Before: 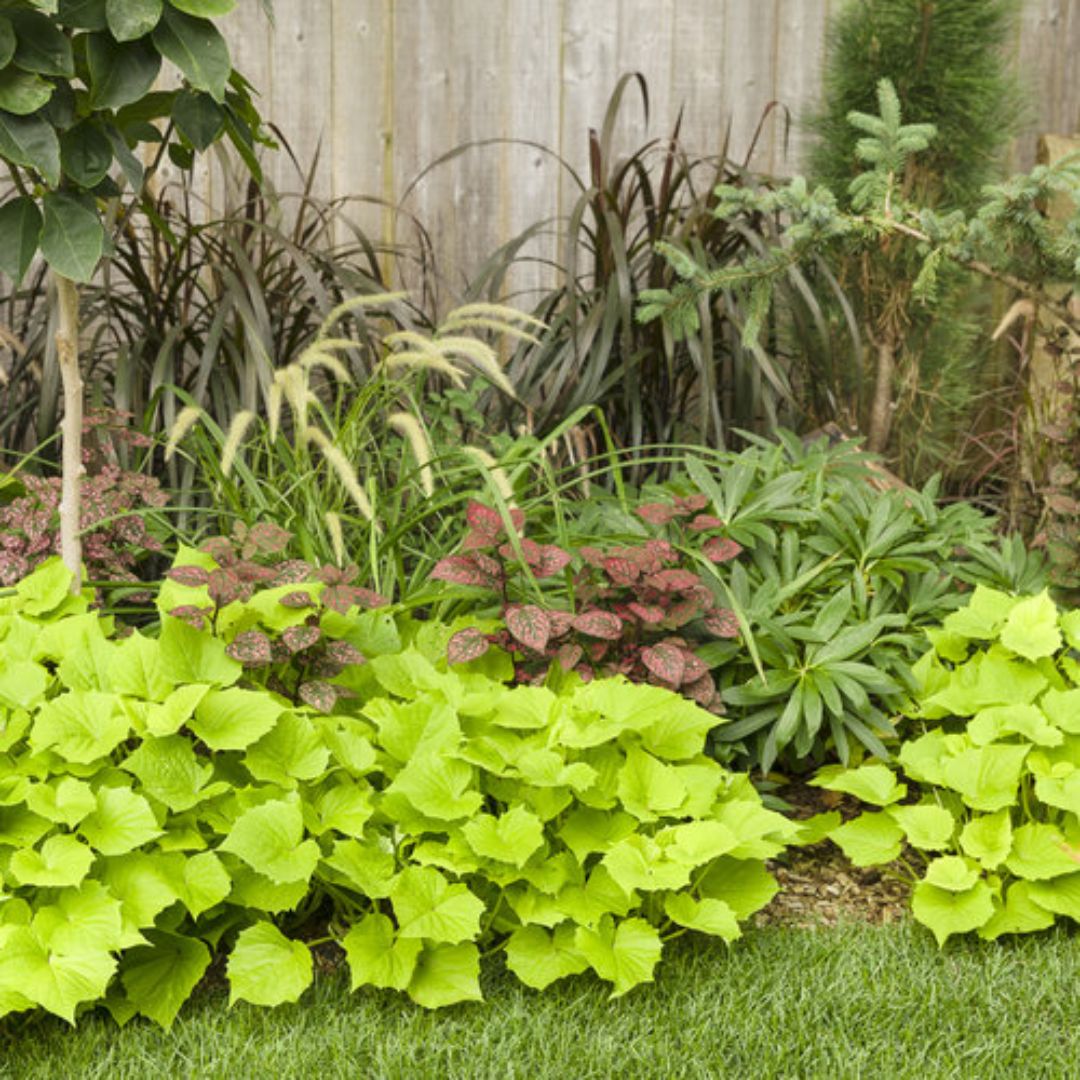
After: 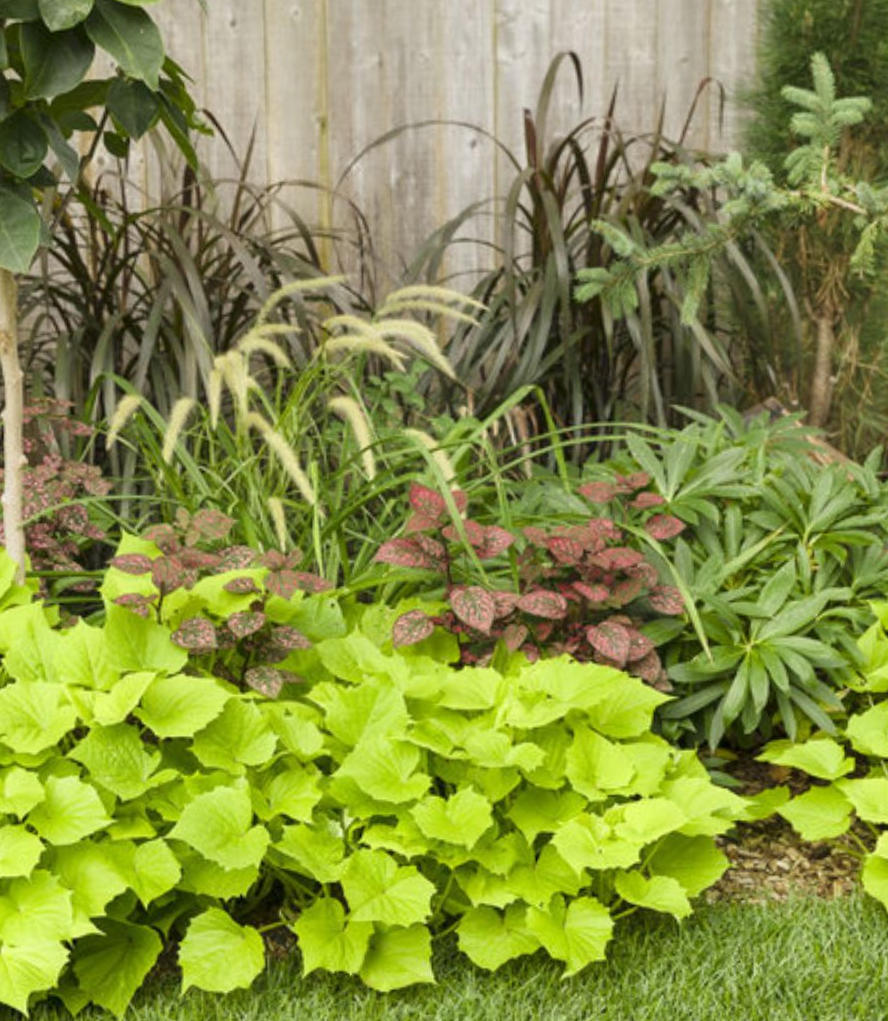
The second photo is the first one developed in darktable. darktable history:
crop and rotate: angle 1.16°, left 4.399%, top 0.88%, right 11.69%, bottom 2.62%
exposure: compensate highlight preservation false
